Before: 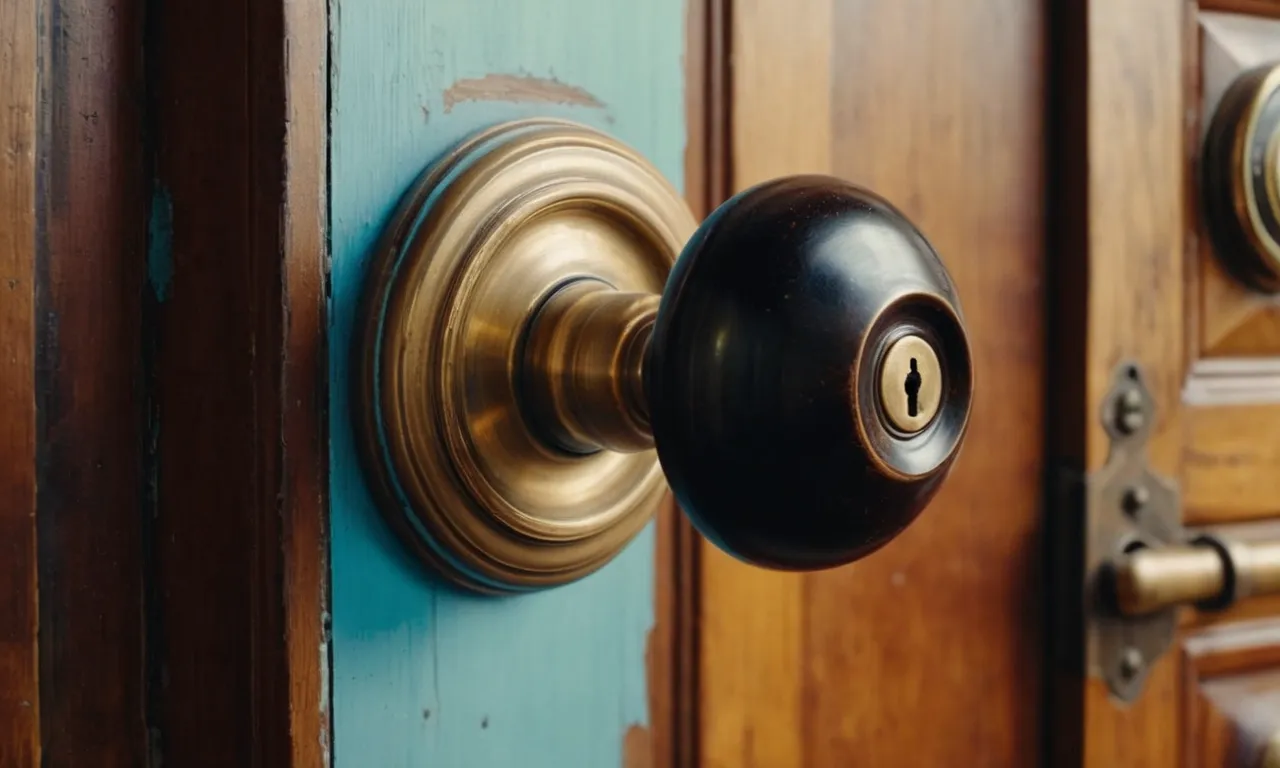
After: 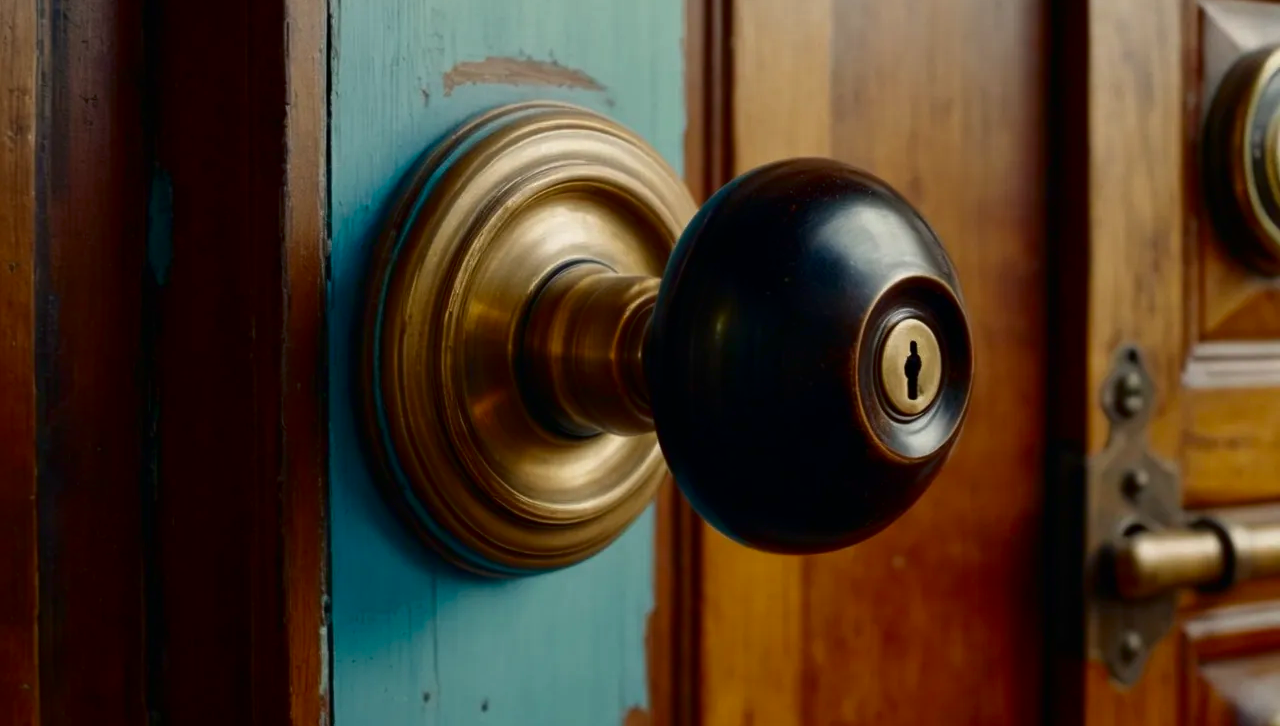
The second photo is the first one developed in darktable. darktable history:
contrast brightness saturation: brightness -0.255, saturation 0.198
crop and rotate: top 2.229%, bottom 3.227%
